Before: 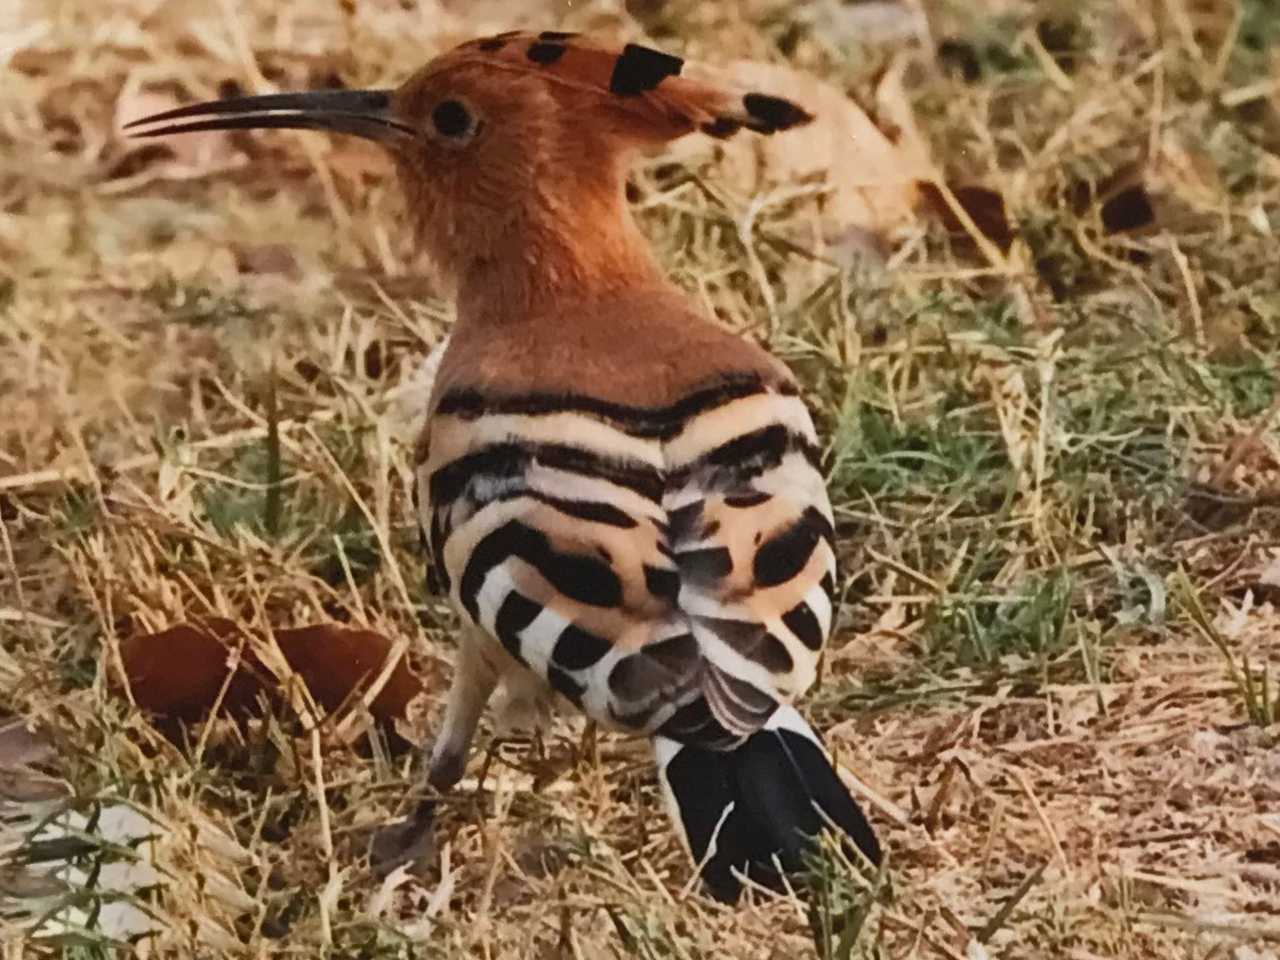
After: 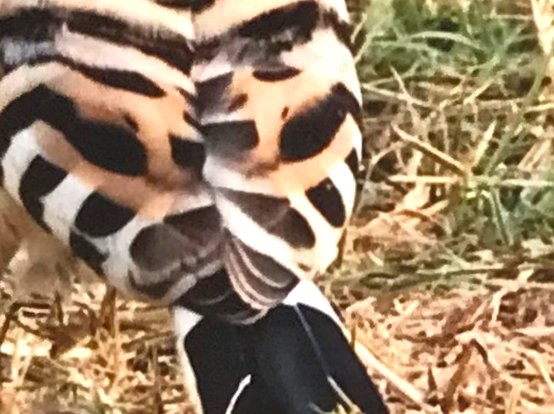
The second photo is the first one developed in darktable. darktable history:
crop: left 37.221%, top 45.169%, right 20.63%, bottom 13.777%
exposure: black level correction 0, exposure 0.9 EV, compensate highlight preservation false
rotate and perspective: rotation 2.27°, automatic cropping off
